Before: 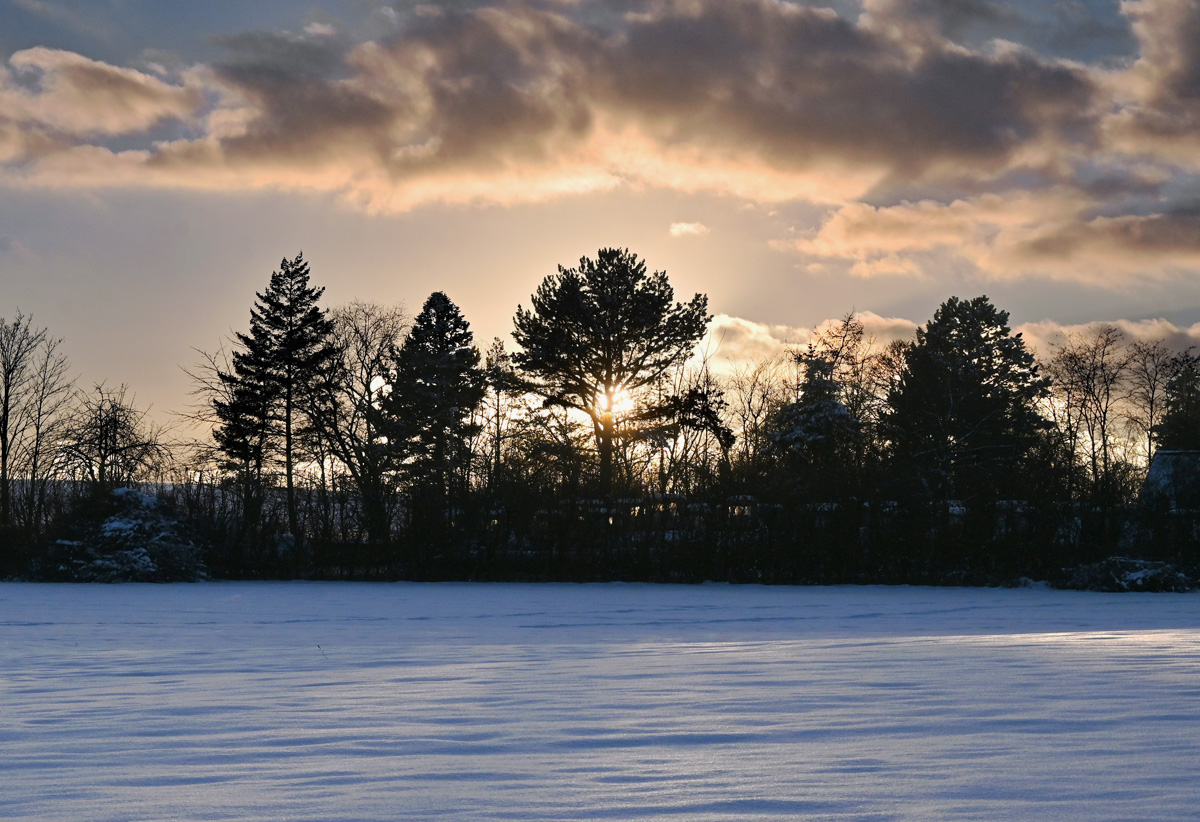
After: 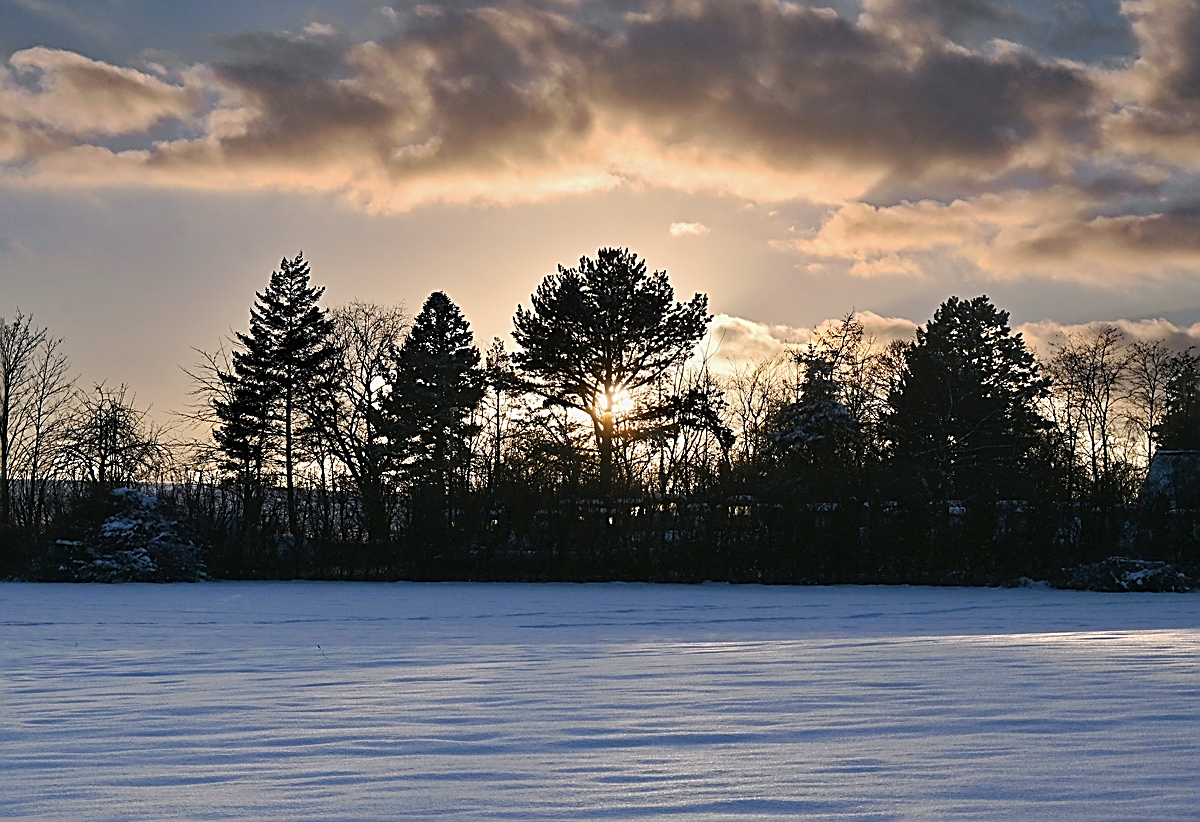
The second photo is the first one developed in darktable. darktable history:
sharpen: amount 1.002
